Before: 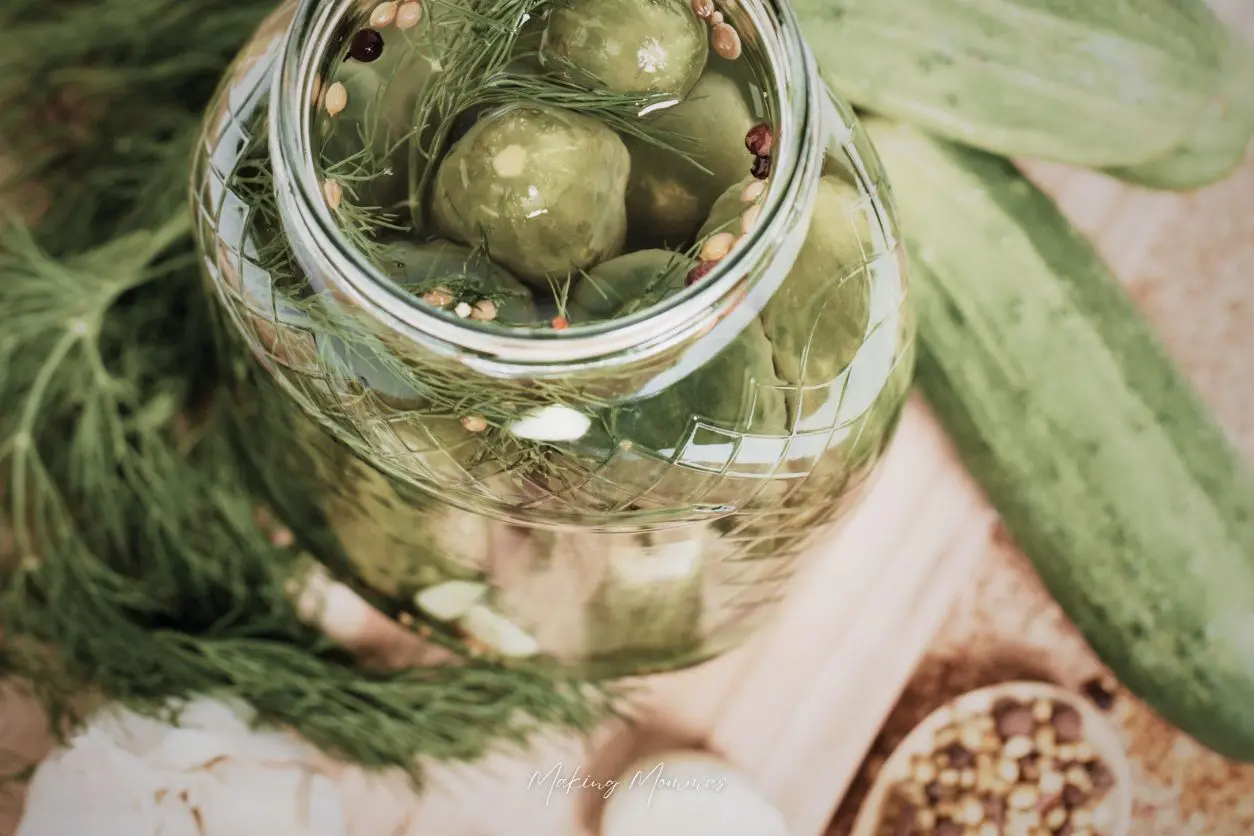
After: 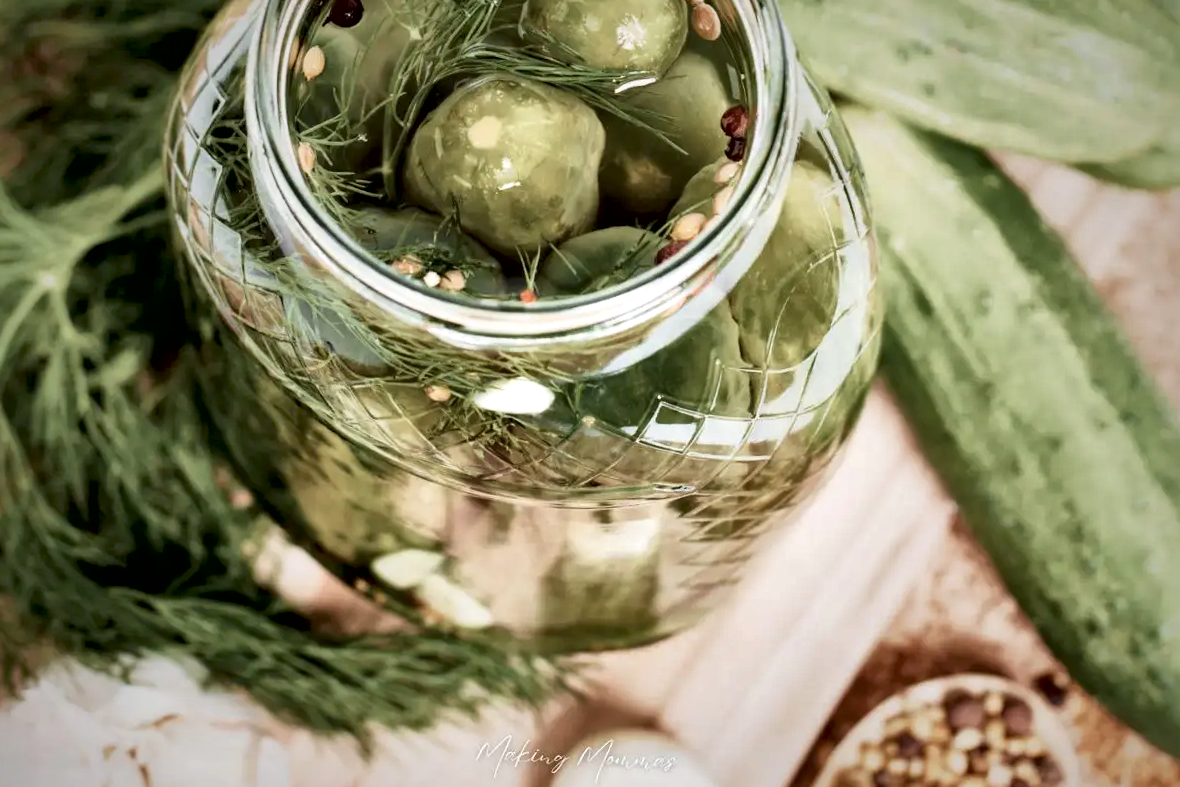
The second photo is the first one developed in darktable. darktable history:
exposure: black level correction 0.007, exposure 0.156 EV, compensate highlight preservation false
shadows and highlights: shadows 25.81, white point adjustment -3.11, highlights -29.67
local contrast: mode bilateral grid, contrast 70, coarseness 75, detail 181%, midtone range 0.2
crop and rotate: angle -2.41°
